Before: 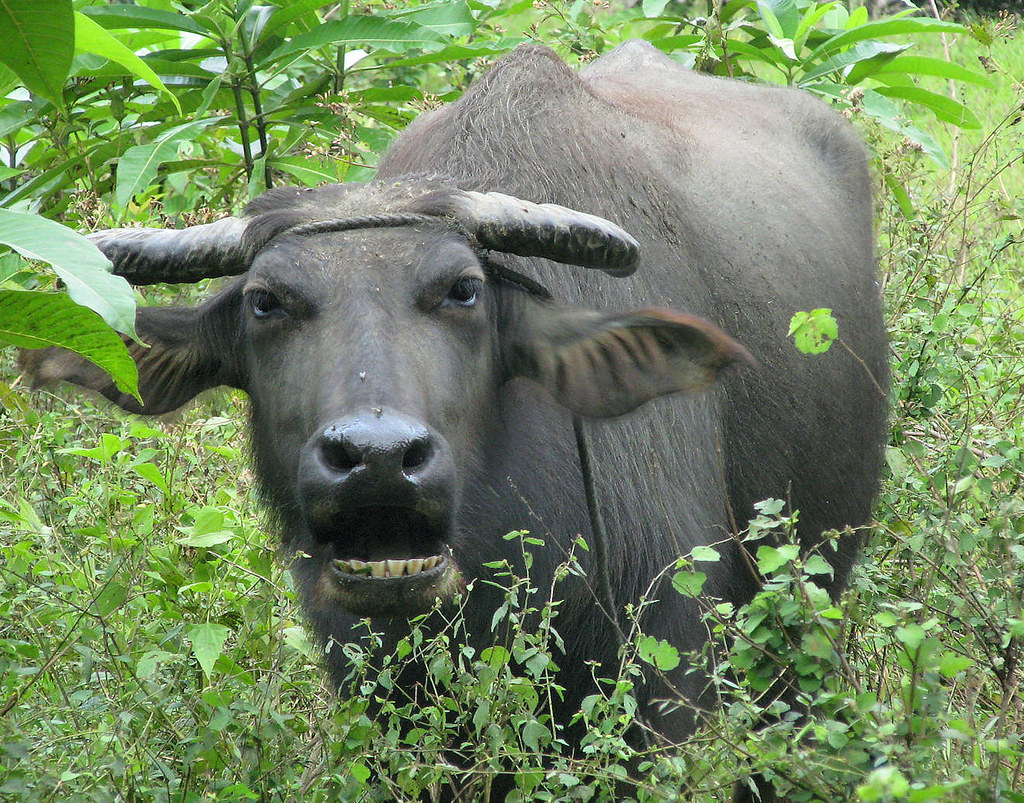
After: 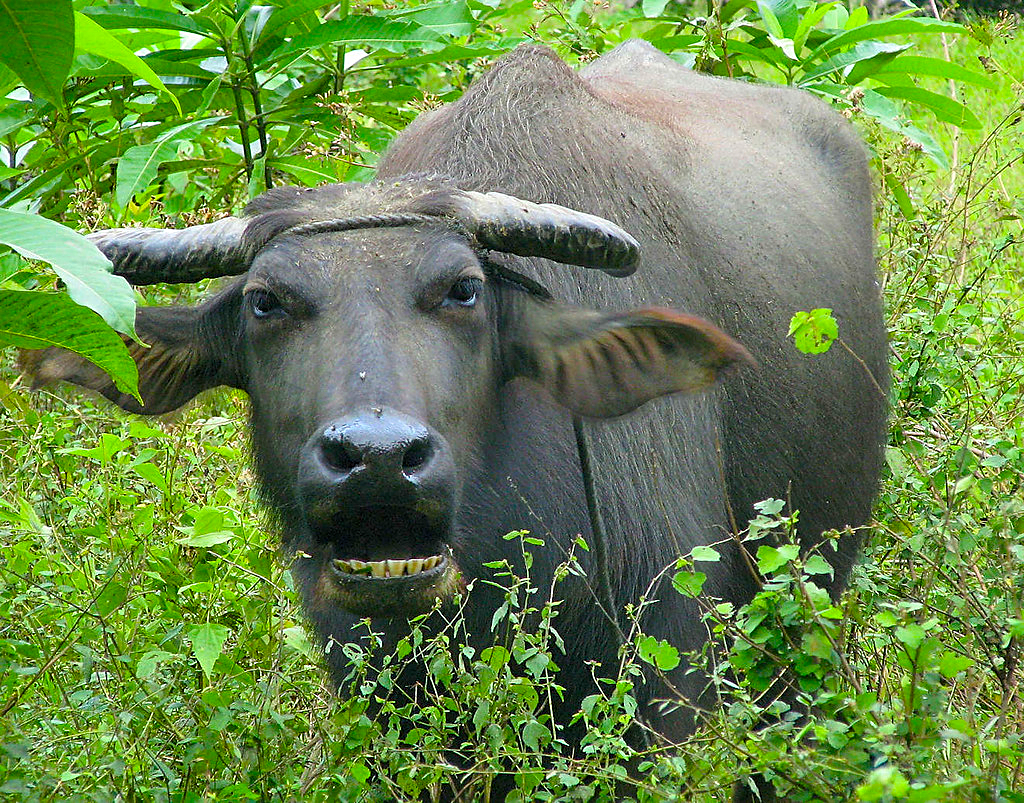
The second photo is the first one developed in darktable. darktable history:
sharpen: on, module defaults
color correction: highlights b* 0.028, saturation 1.07
color balance rgb: linear chroma grading › shadows 31.912%, linear chroma grading › global chroma -2.555%, linear chroma grading › mid-tones 3.804%, perceptual saturation grading › global saturation 30.652%, global vibrance 20%
